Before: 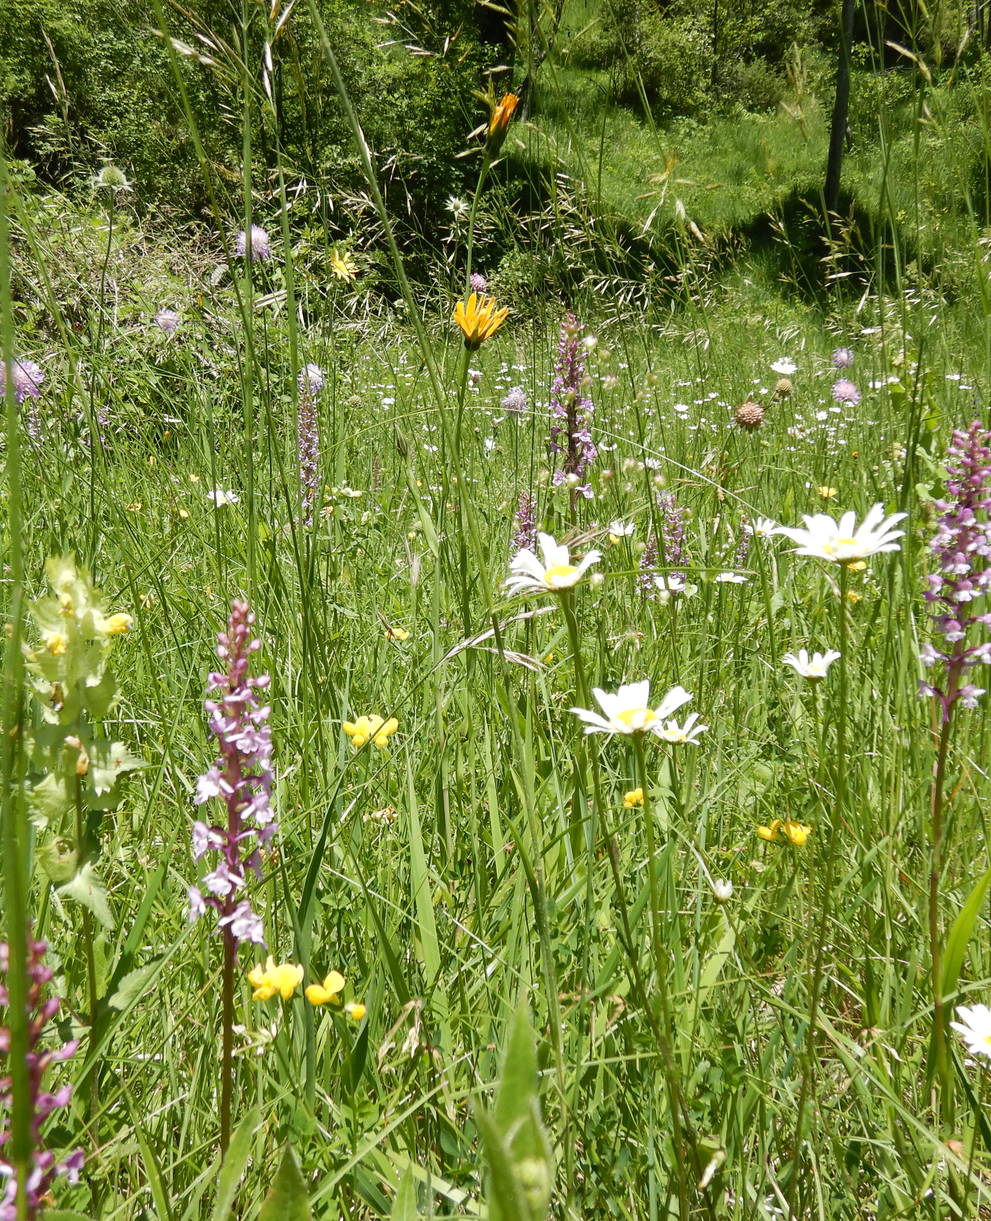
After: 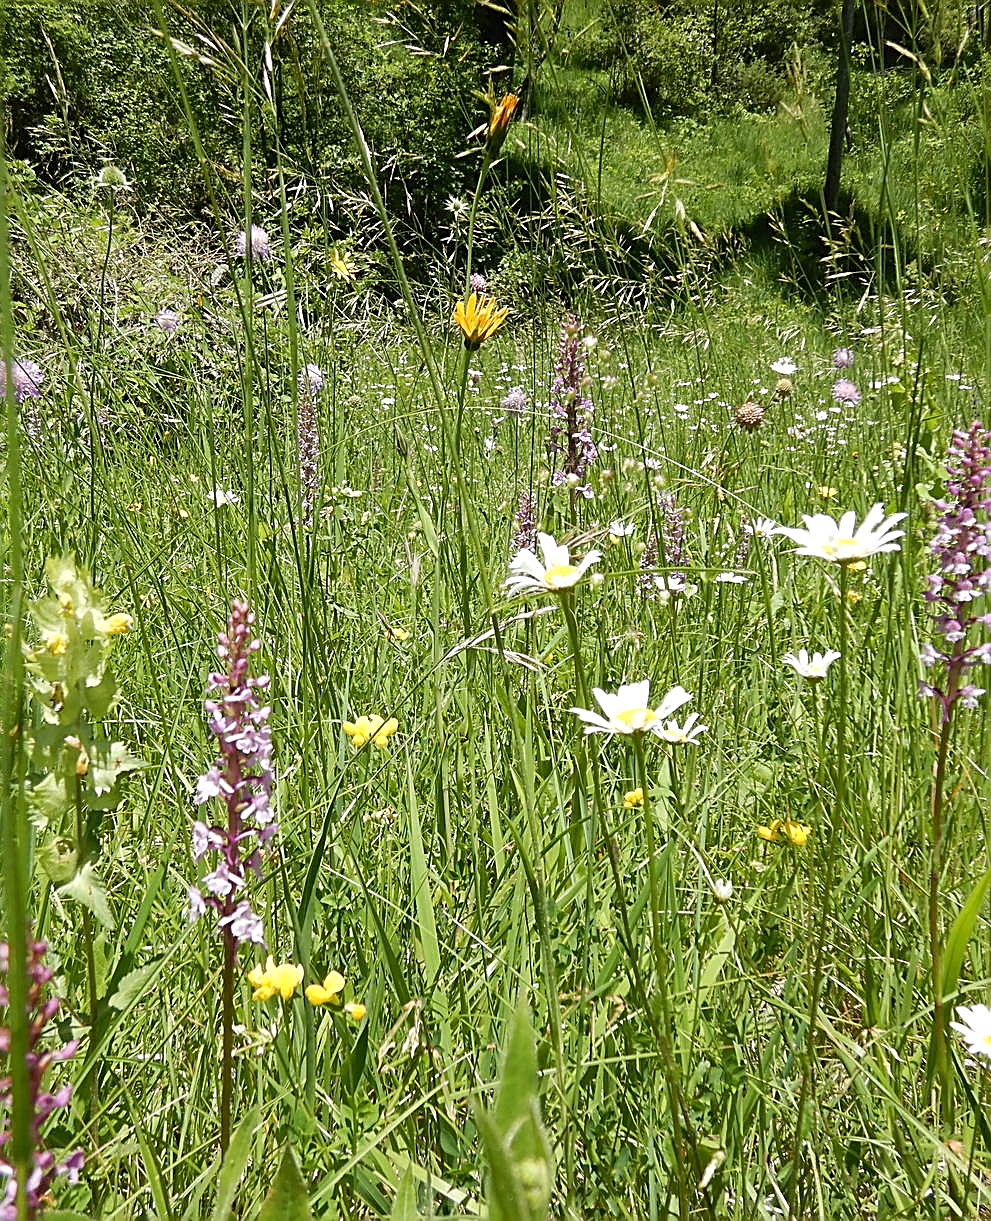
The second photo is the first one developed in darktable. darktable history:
sharpen: amount 0.997
